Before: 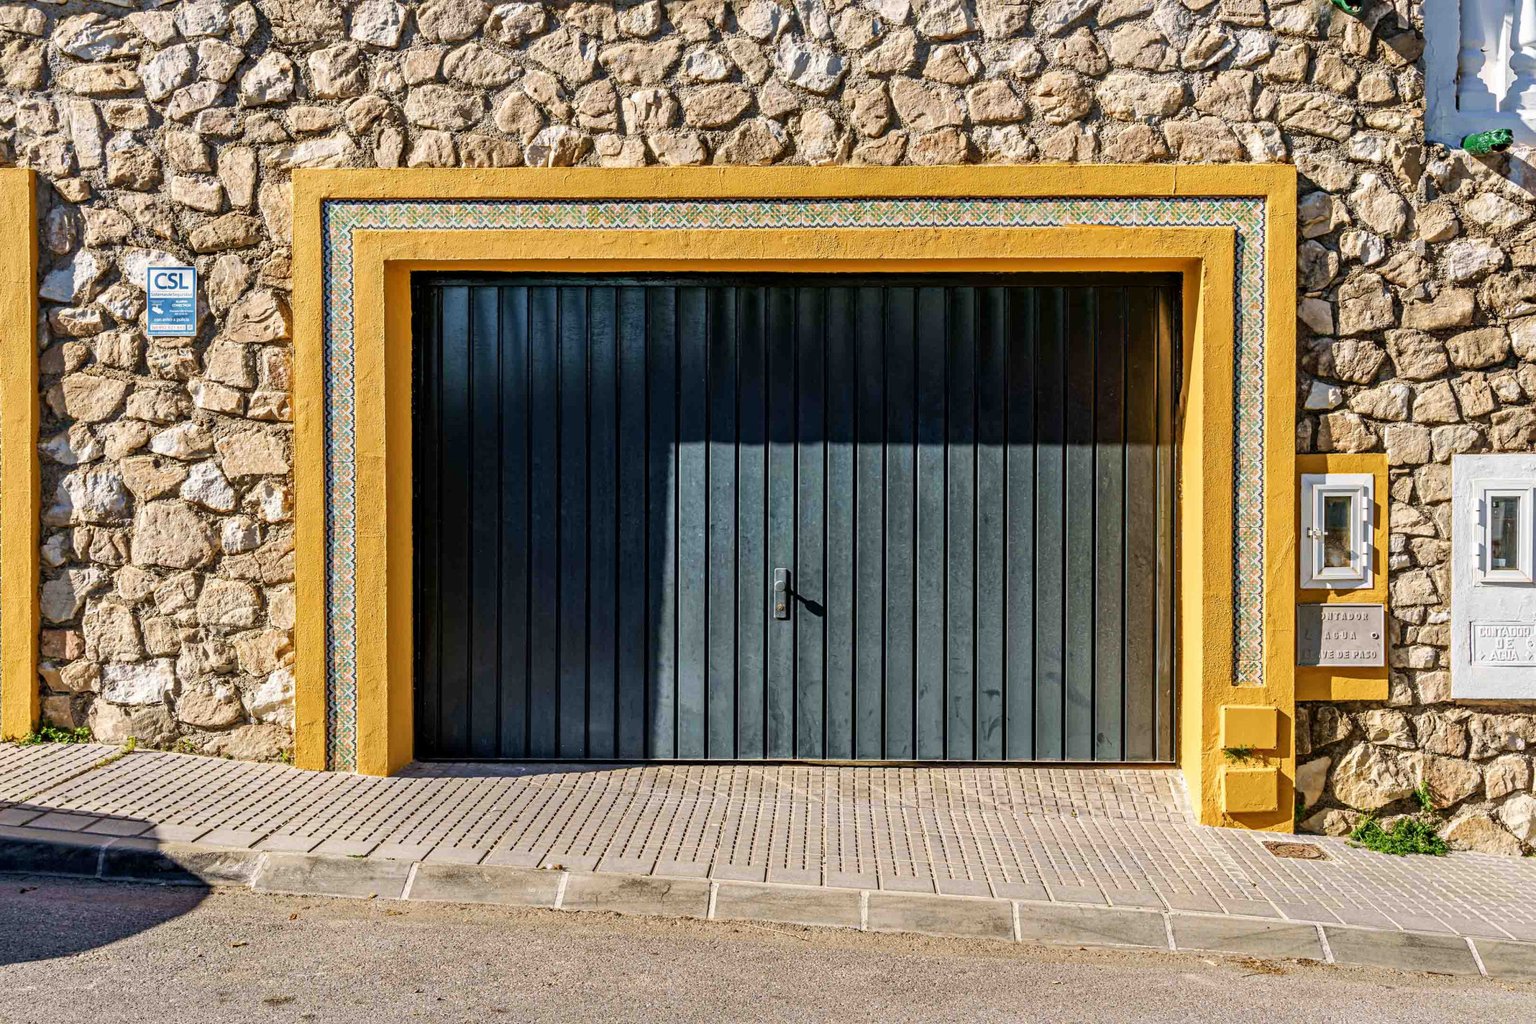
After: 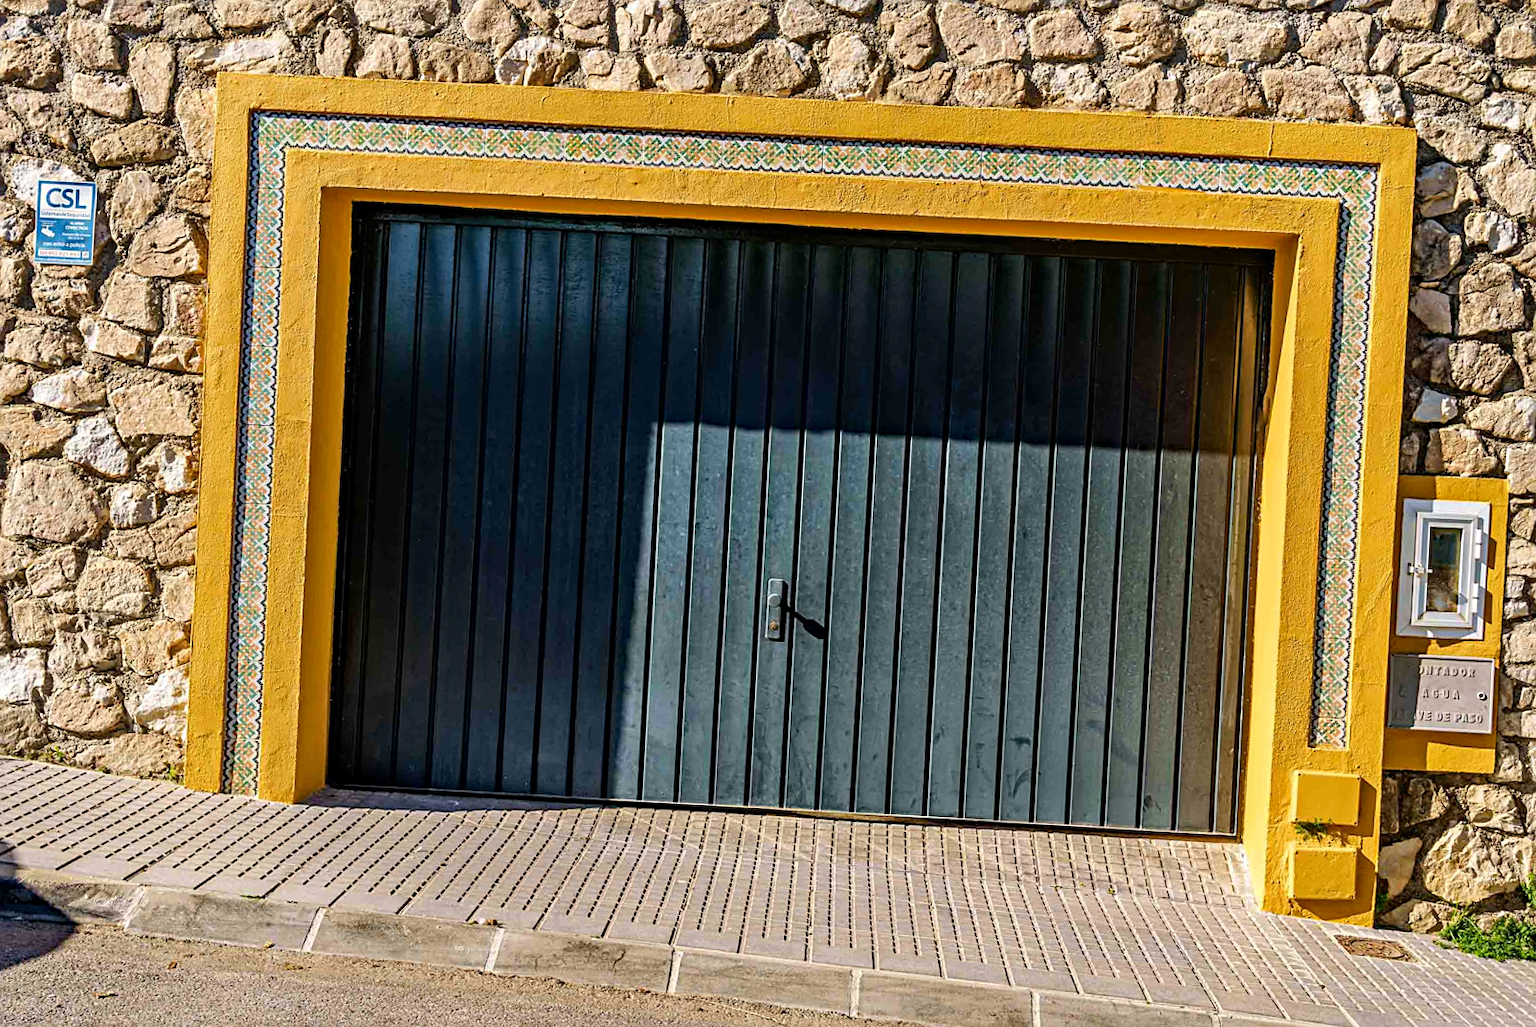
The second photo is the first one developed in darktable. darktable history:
haze removal: compatibility mode true, adaptive false
color balance rgb: perceptual saturation grading › global saturation 0.386%, global vibrance 20%
sharpen: radius 1.825, amount 0.397, threshold 1.683
crop and rotate: angle -2.96°, left 5.254%, top 5.177%, right 4.78%, bottom 4.481%
